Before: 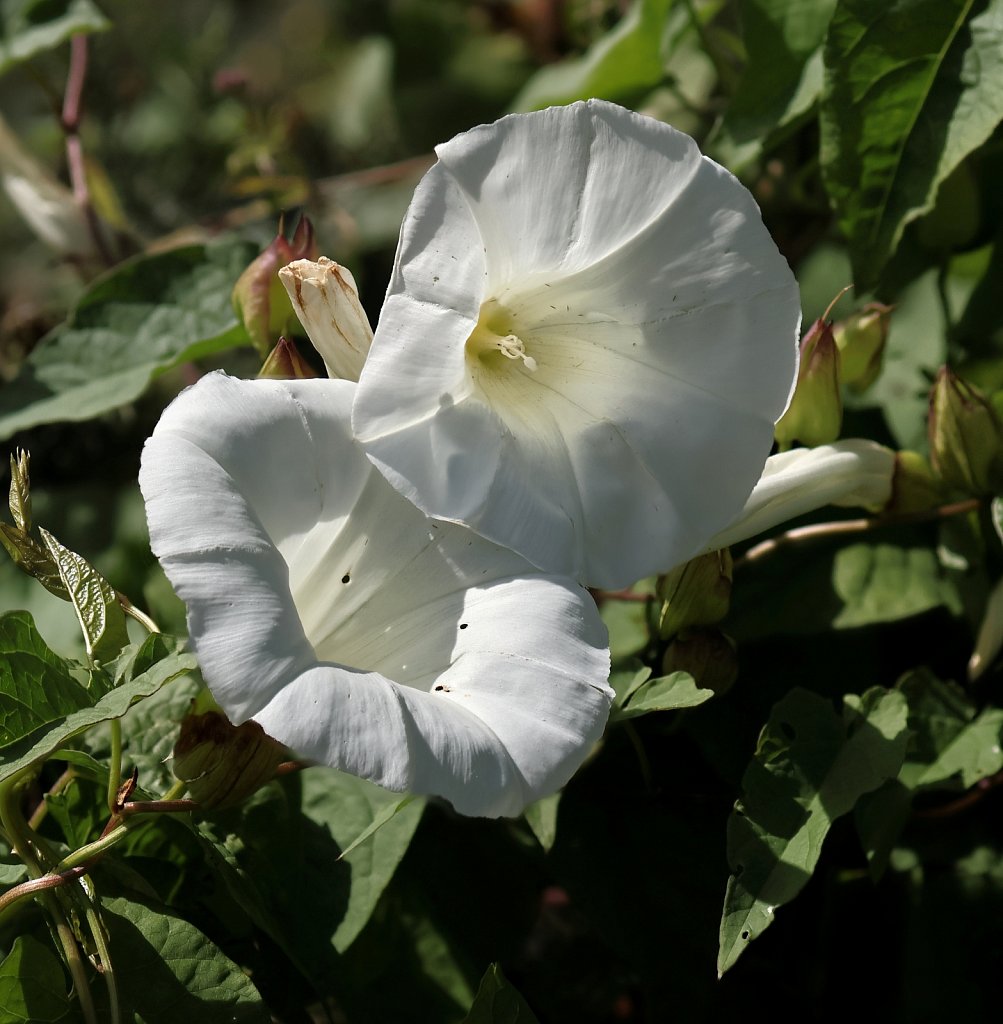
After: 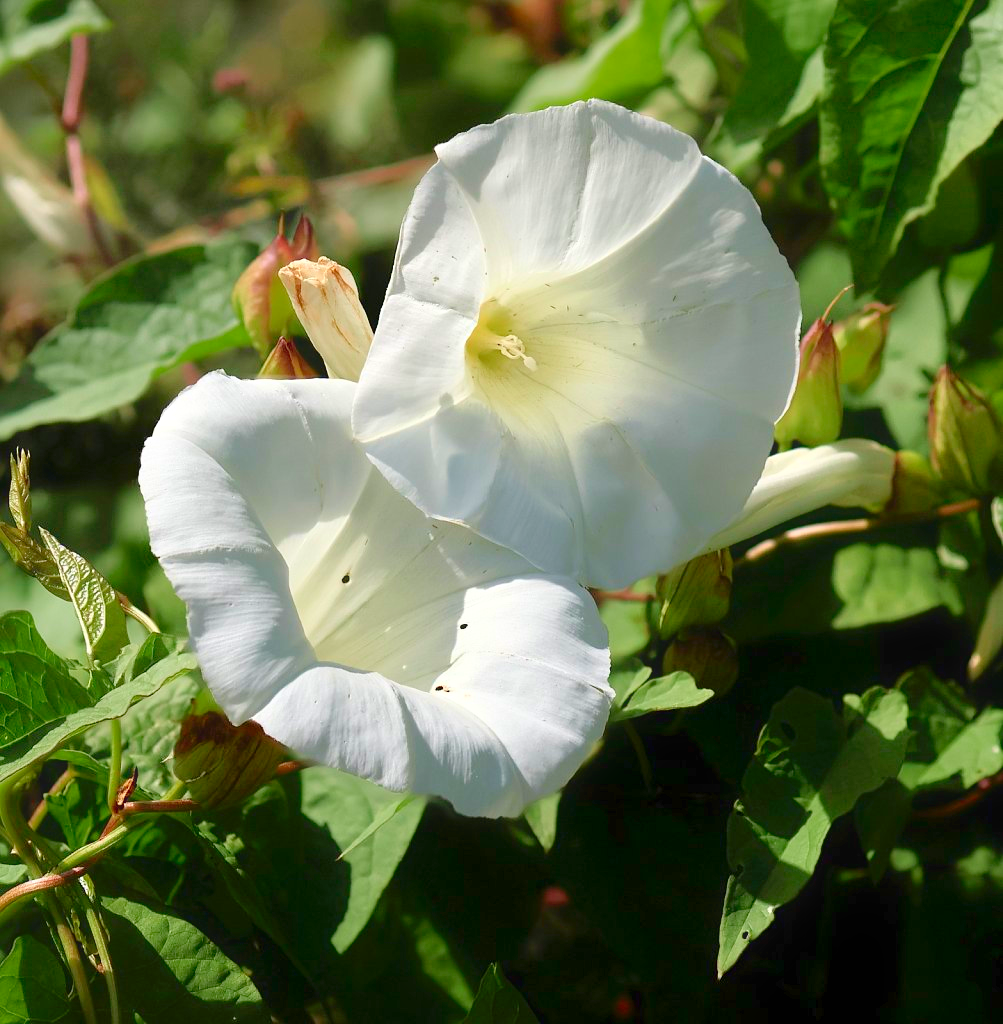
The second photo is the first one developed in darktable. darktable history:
levels: levels [0, 0.43, 0.984]
contrast equalizer: octaves 7, y [[0.5, 0.488, 0.462, 0.461, 0.491, 0.5], [0.5 ×6], [0.5 ×6], [0 ×6], [0 ×6]]
tone curve: curves: ch0 [(0, 0) (0.389, 0.458) (0.745, 0.82) (0.849, 0.917) (0.919, 0.969) (1, 1)]; ch1 [(0, 0) (0.437, 0.404) (0.5, 0.5) (0.529, 0.55) (0.58, 0.6) (0.616, 0.649) (1, 1)]; ch2 [(0, 0) (0.442, 0.428) (0.5, 0.5) (0.525, 0.543) (0.585, 0.62) (1, 1)], color space Lab, independent channels, preserve colors none
